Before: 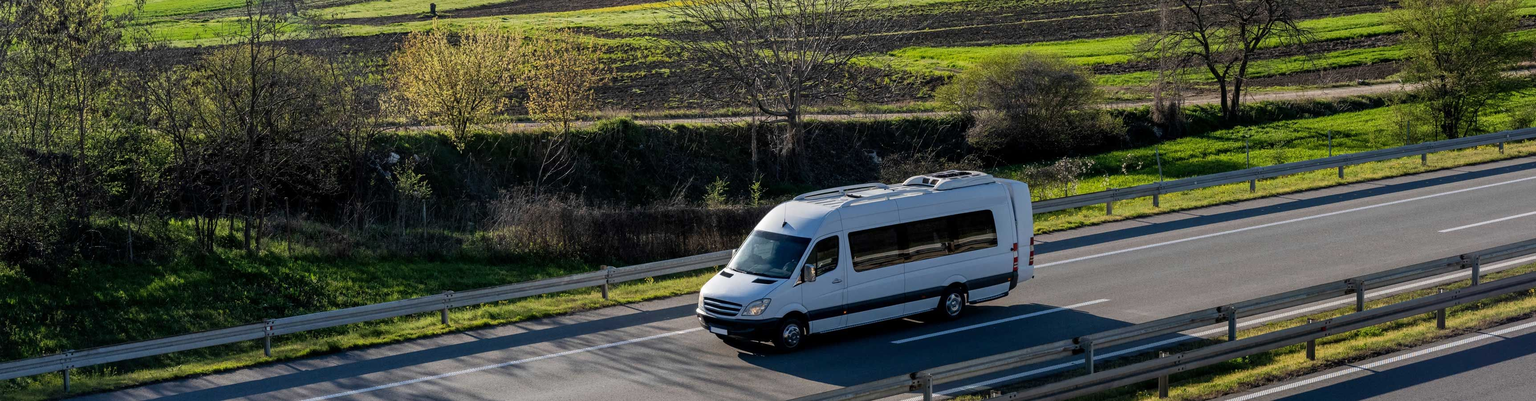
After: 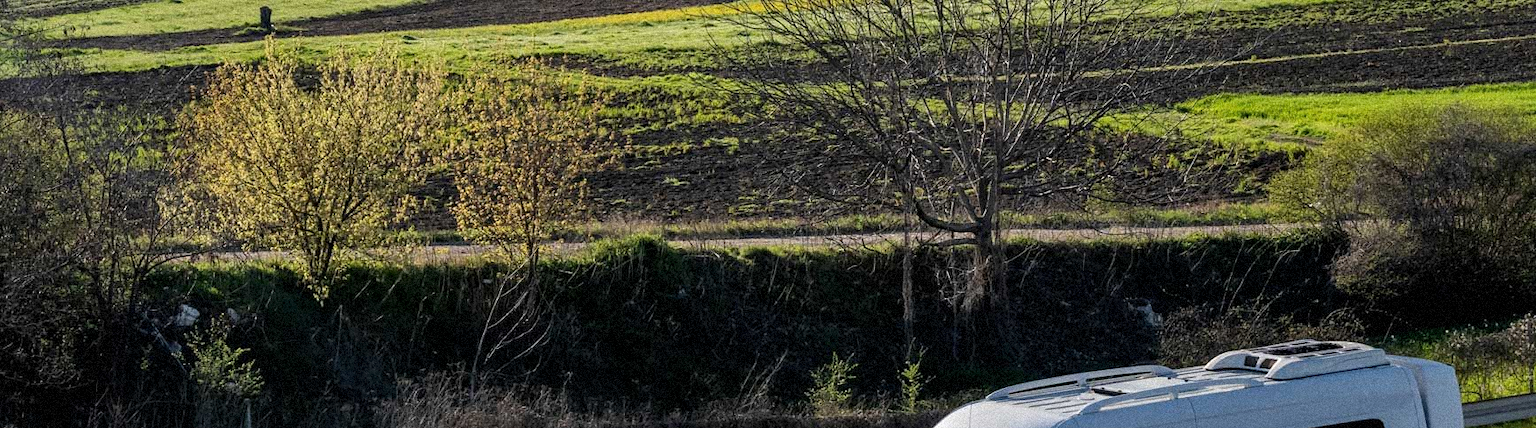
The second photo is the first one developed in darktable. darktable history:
local contrast: mode bilateral grid, contrast 20, coarseness 50, detail 120%, midtone range 0.2
crop: left 19.556%, right 30.401%, bottom 46.458%
grain: strength 35%, mid-tones bias 0%
